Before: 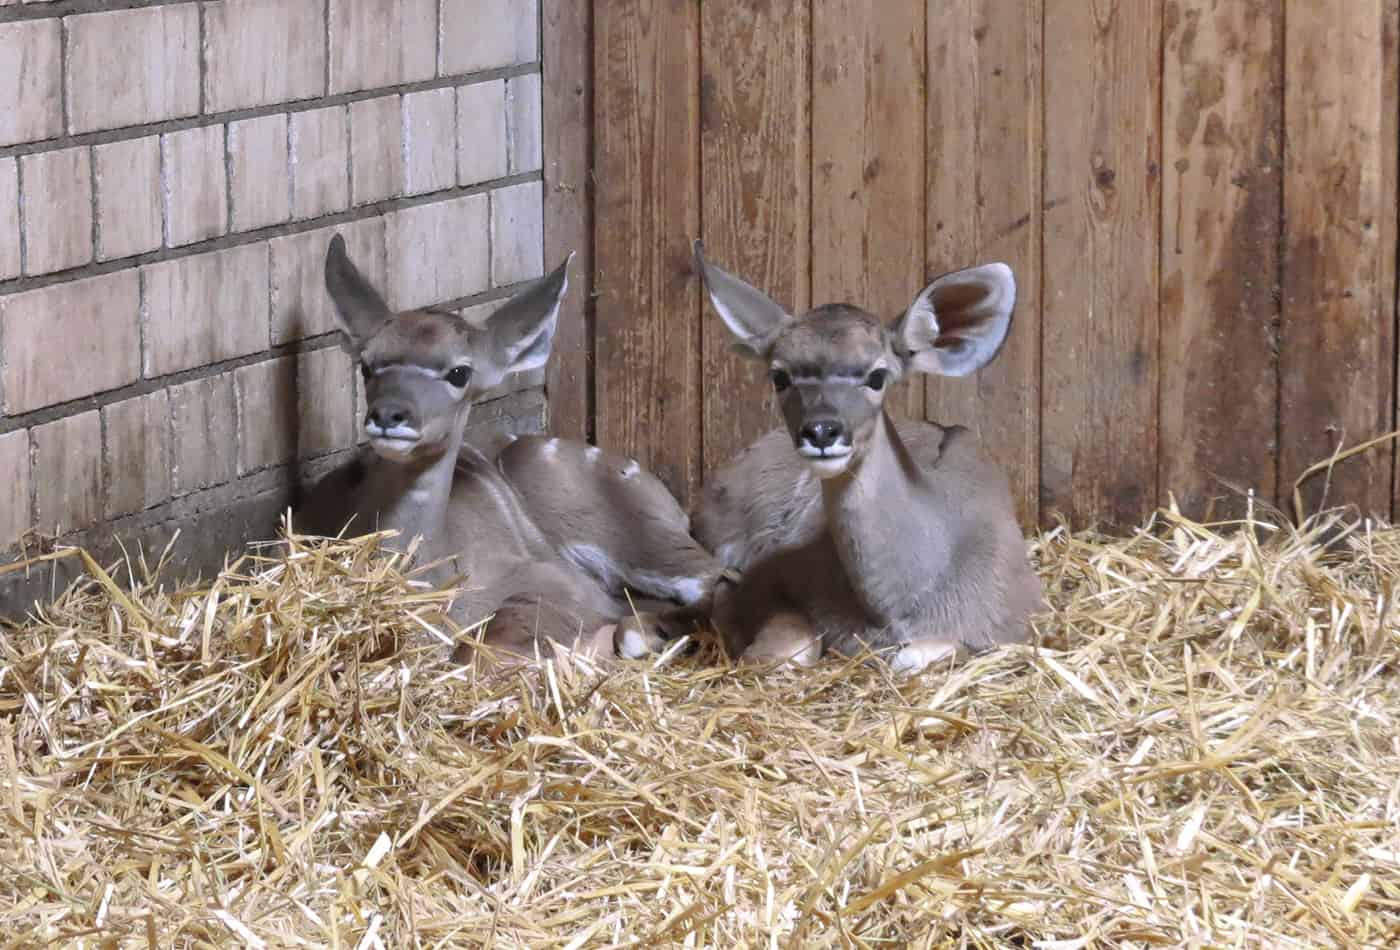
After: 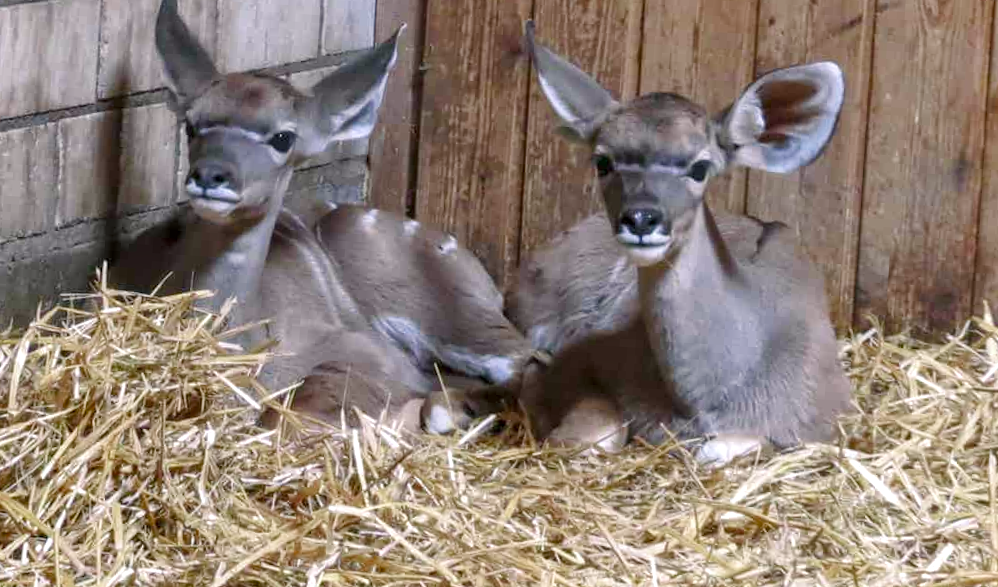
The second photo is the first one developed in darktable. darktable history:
local contrast: on, module defaults
color balance rgb: power › chroma 0.512%, power › hue 214.88°, global offset › hue 170.84°, perceptual saturation grading › global saturation 20%, perceptual saturation grading › highlights -50.163%, perceptual saturation grading › shadows 31.066%, global vibrance 9.313%
crop and rotate: angle -3.6°, left 9.756%, top 20.741%, right 12.433%, bottom 11.831%
velvia: strength 21.34%
